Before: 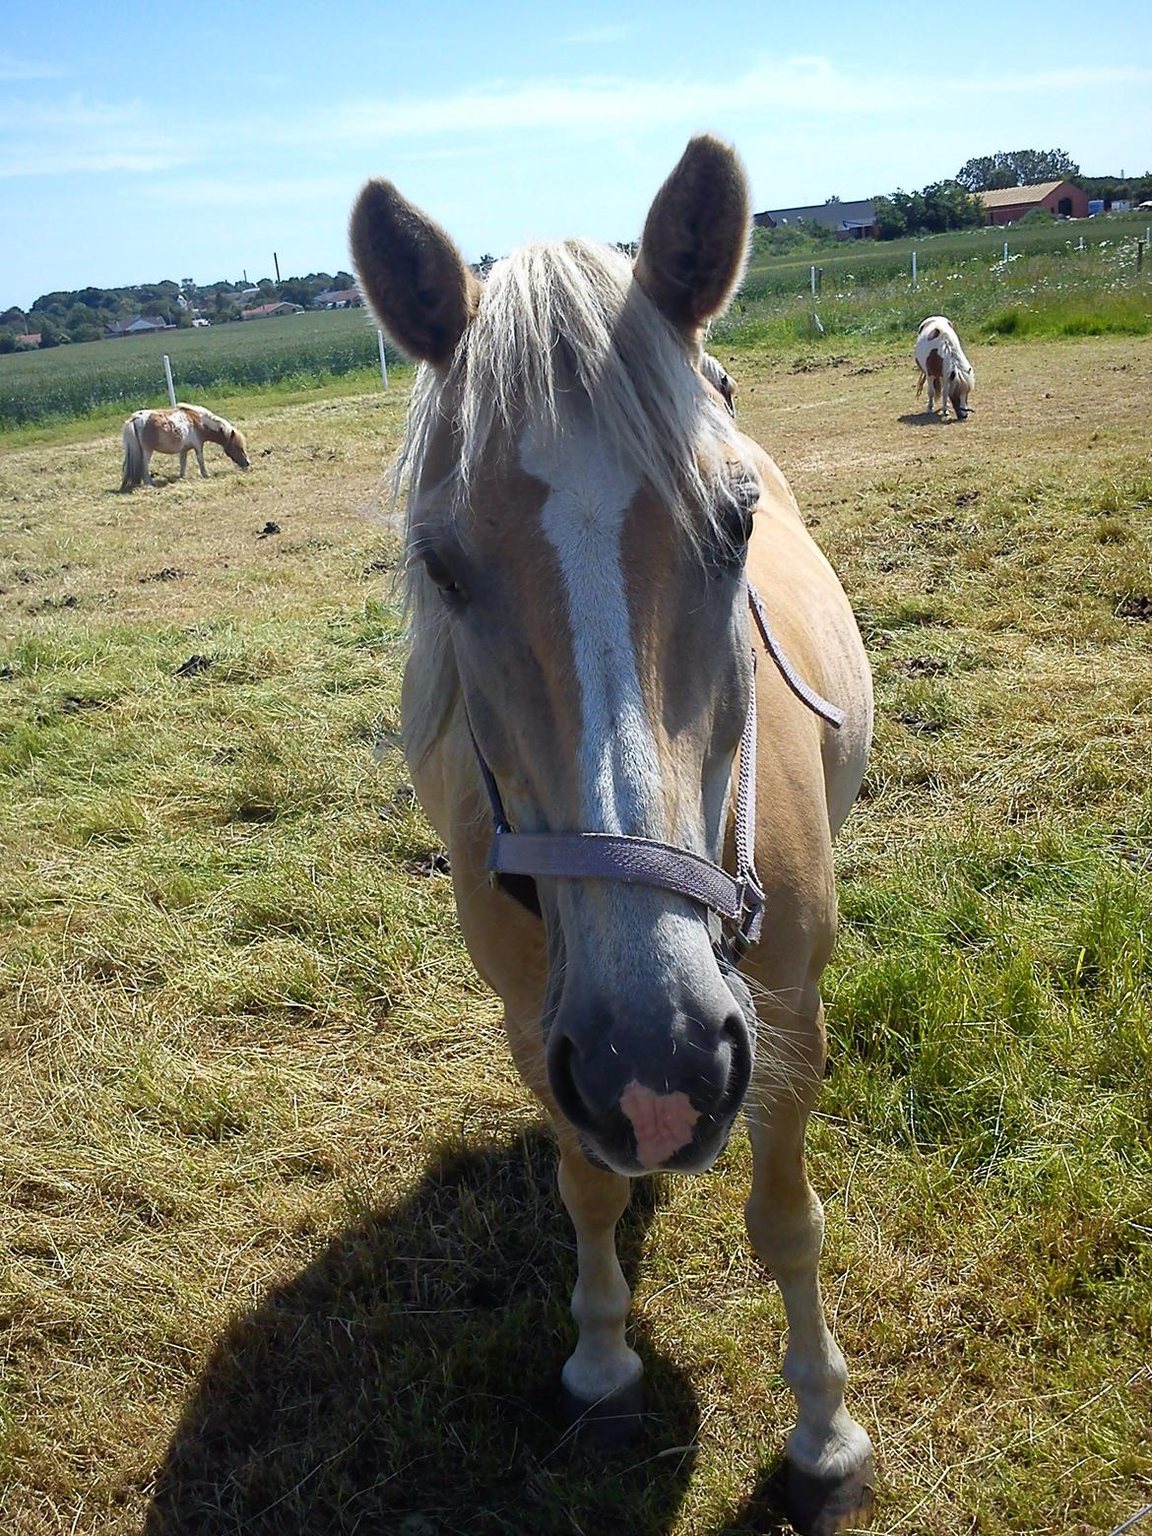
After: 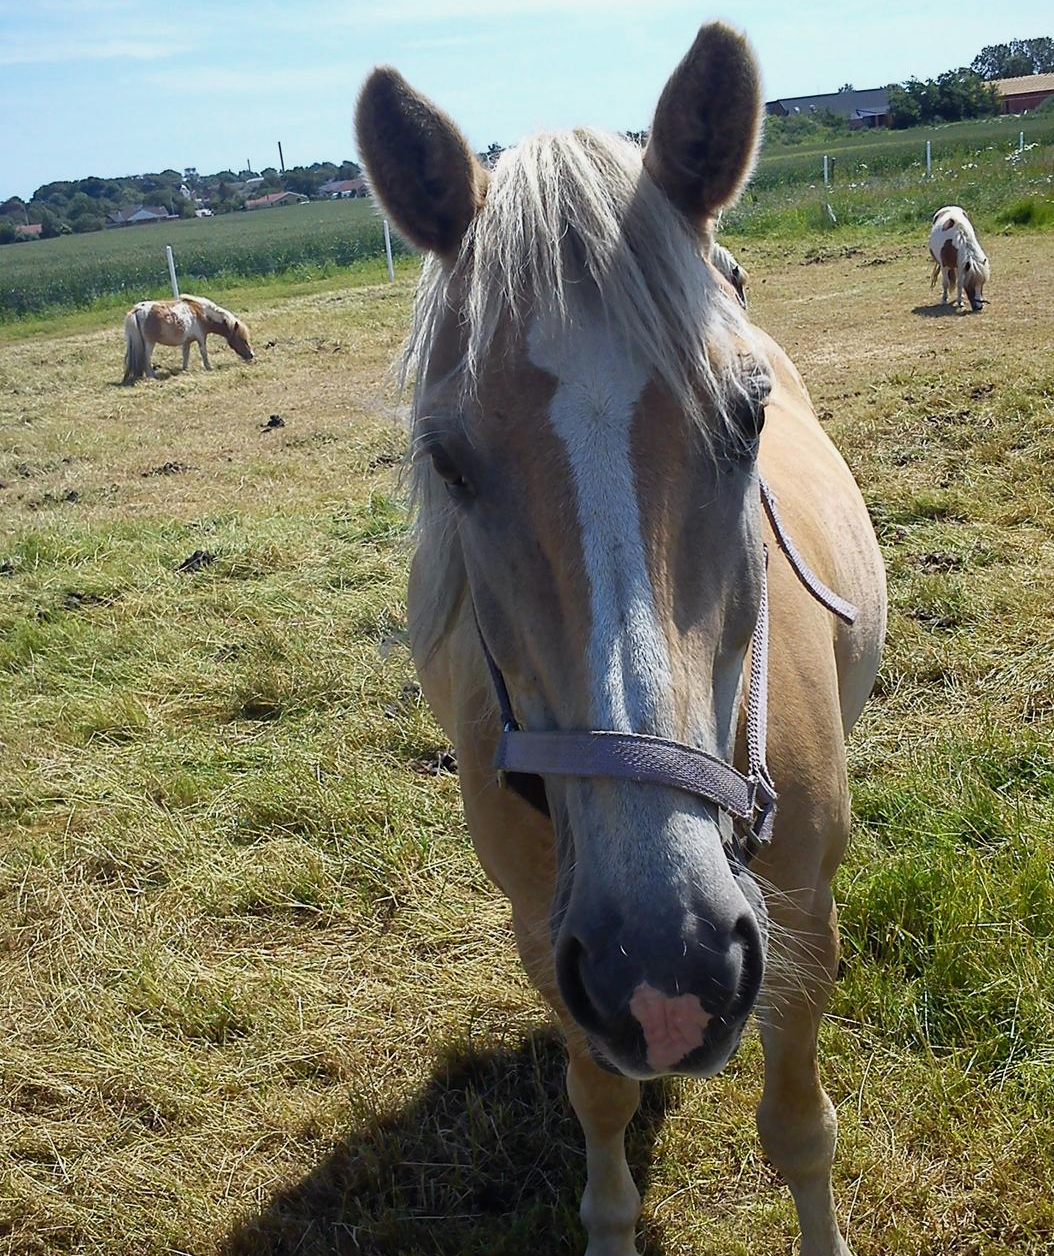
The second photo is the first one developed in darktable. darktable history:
crop: top 7.399%, right 9.846%, bottom 12.084%
exposure: exposure -0.157 EV, compensate highlight preservation false
